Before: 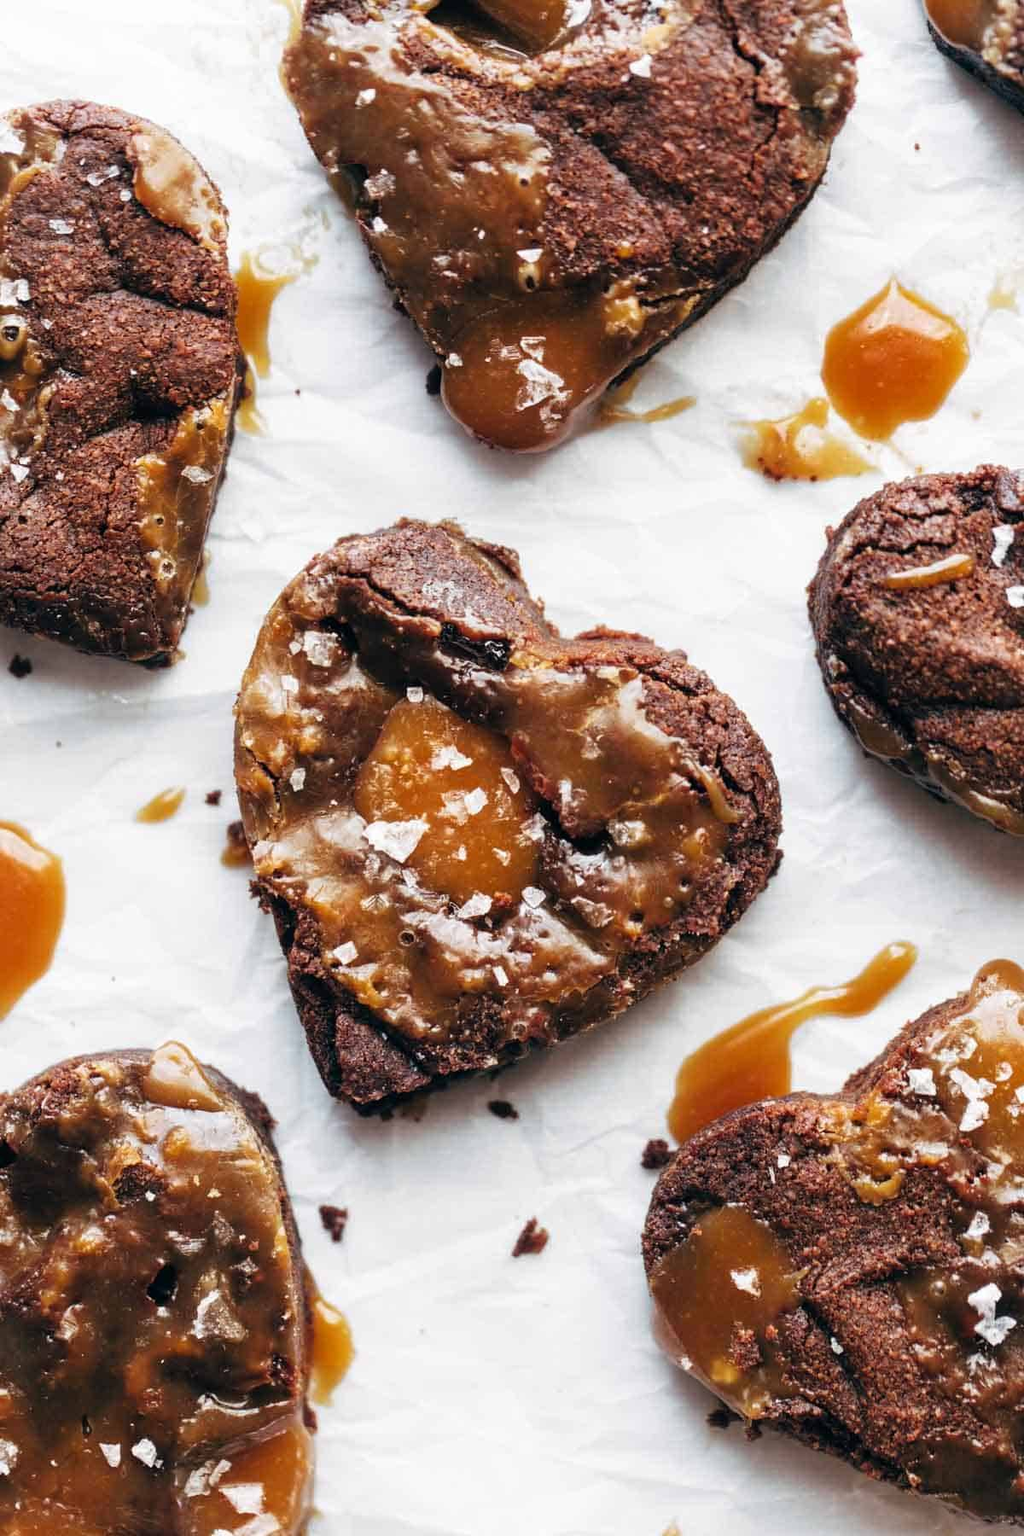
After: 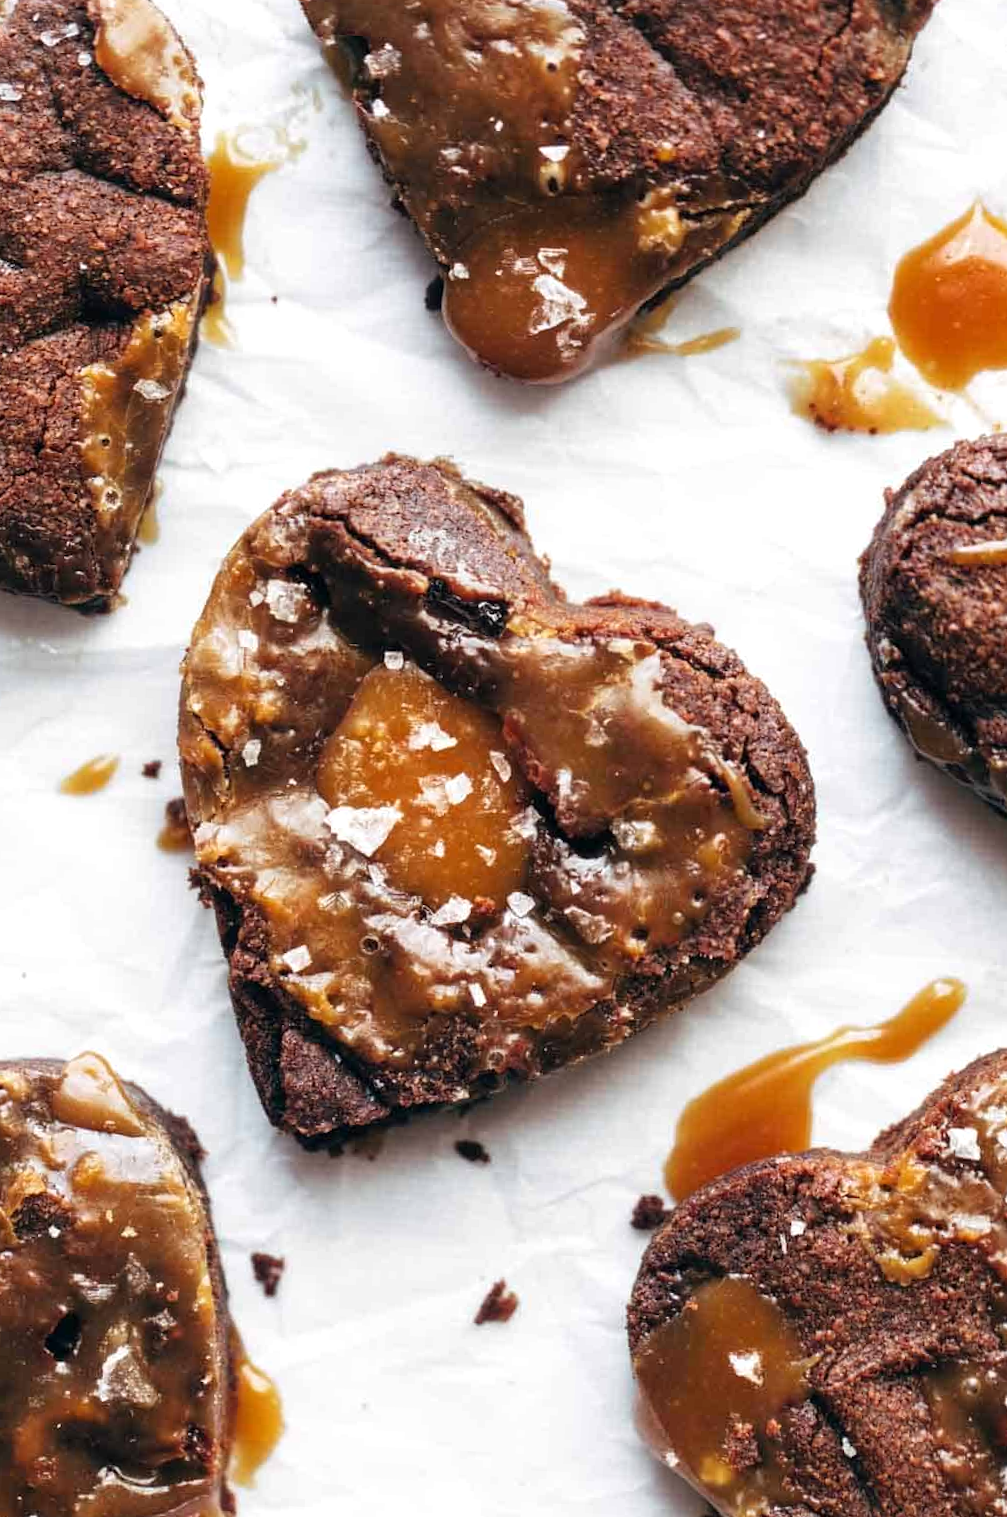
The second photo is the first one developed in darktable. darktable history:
exposure: exposure 0.135 EV, compensate highlight preservation false
crop and rotate: angle -2.89°, left 5.056%, top 5.174%, right 4.727%, bottom 4.281%
